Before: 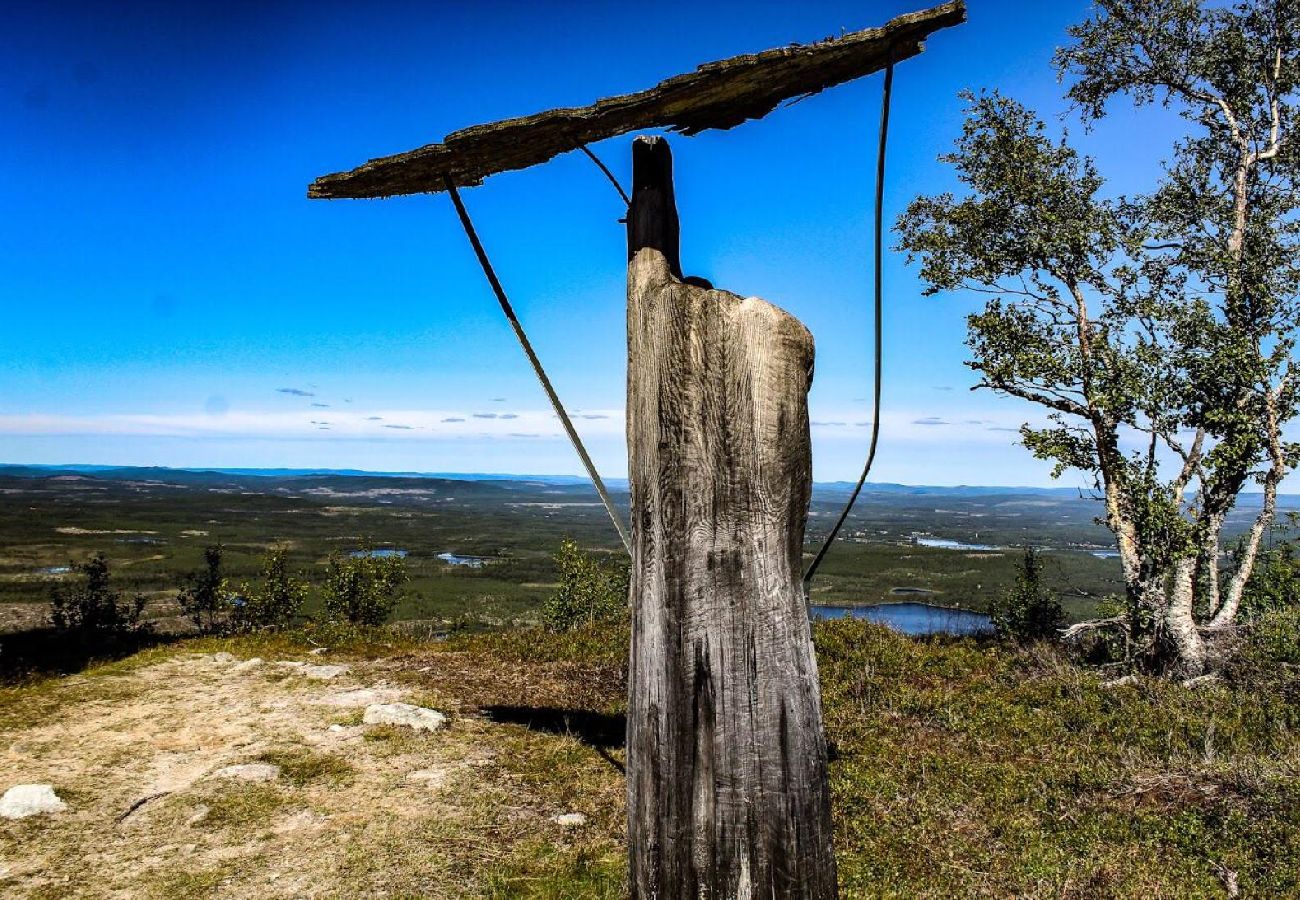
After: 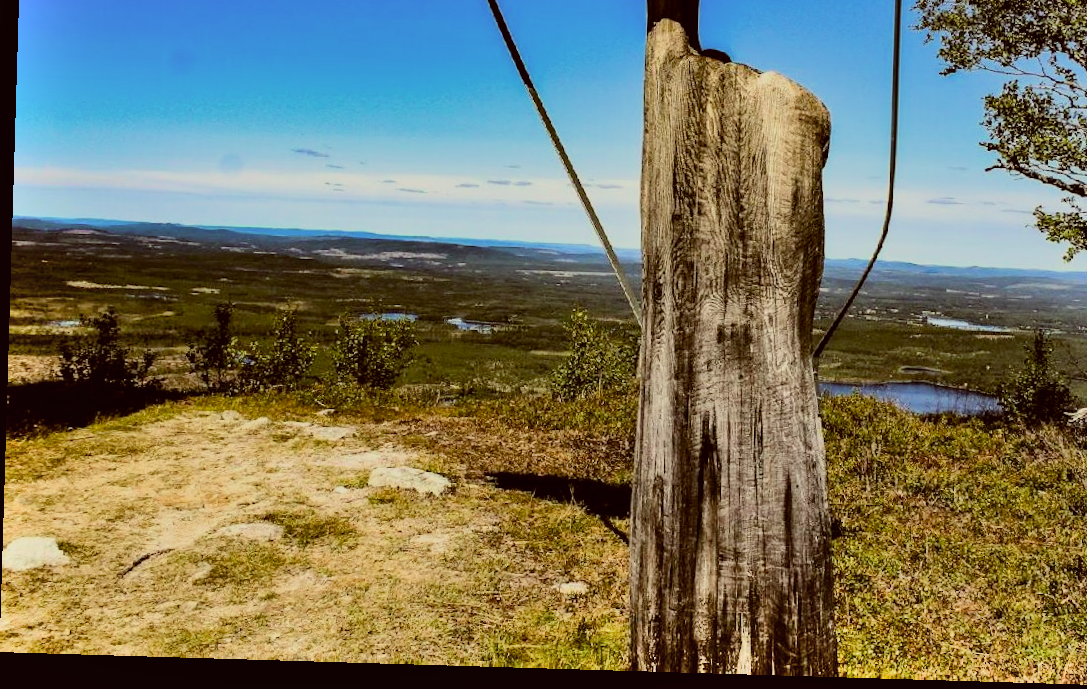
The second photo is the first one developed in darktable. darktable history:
crop: top 26.531%, right 17.959%
color balance: lift [1.001, 1.007, 1, 0.993], gamma [1.023, 1.026, 1.01, 0.974], gain [0.964, 1.059, 1.073, 0.927]
shadows and highlights: shadows 60, soften with gaussian
contrast brightness saturation: contrast 0.1, brightness 0.03, saturation 0.09
filmic rgb: black relative exposure -7.65 EV, white relative exposure 4.56 EV, hardness 3.61, color science v6 (2022)
tone equalizer: on, module defaults
rotate and perspective: rotation 1.72°, automatic cropping off
